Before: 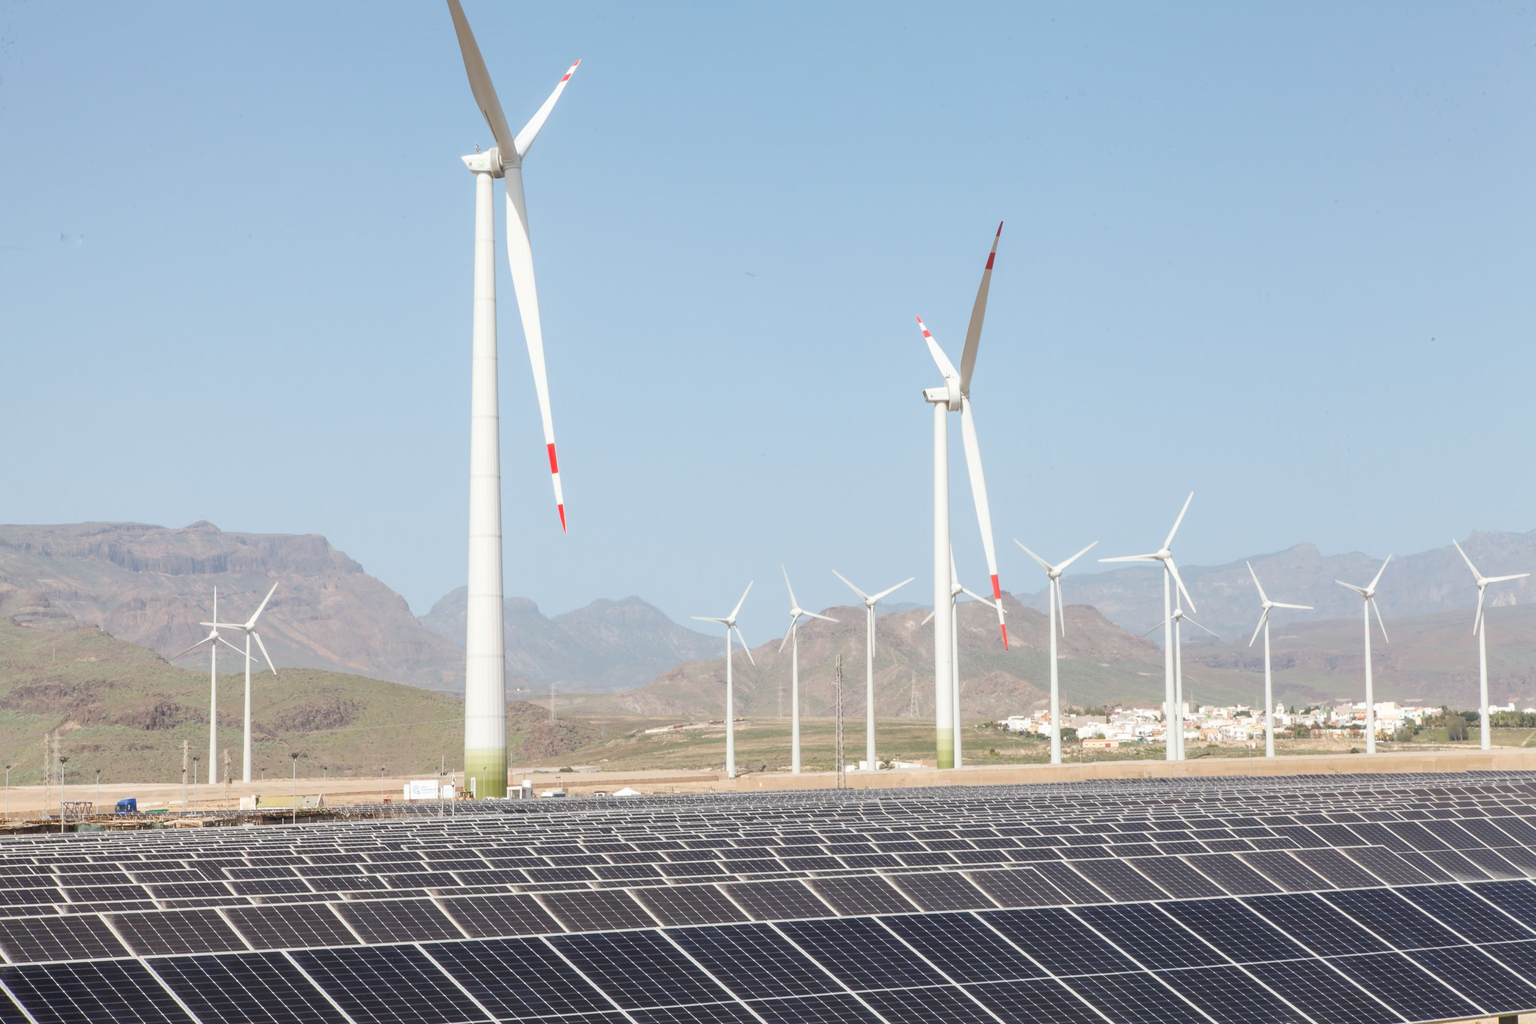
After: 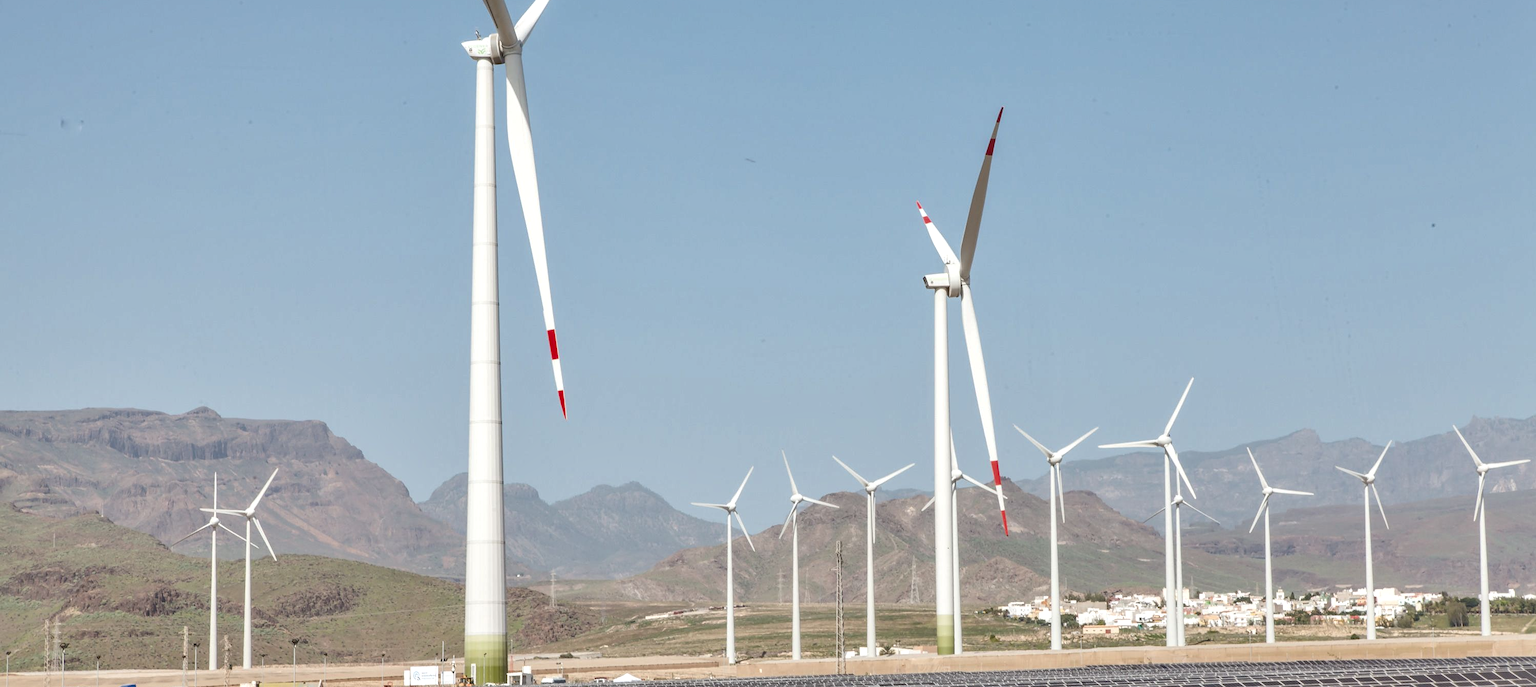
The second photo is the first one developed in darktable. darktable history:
exposure: exposure -0.049 EV, compensate exposure bias true, compensate highlight preservation false
color zones: curves: ch1 [(0.25, 0.5) (0.747, 0.71)]
crop: top 11.178%, bottom 21.707%
sharpen: amount 0.215
local contrast: detail 130%
tone equalizer: edges refinement/feathering 500, mask exposure compensation -1.57 EV, preserve details no
shadows and highlights: soften with gaussian
